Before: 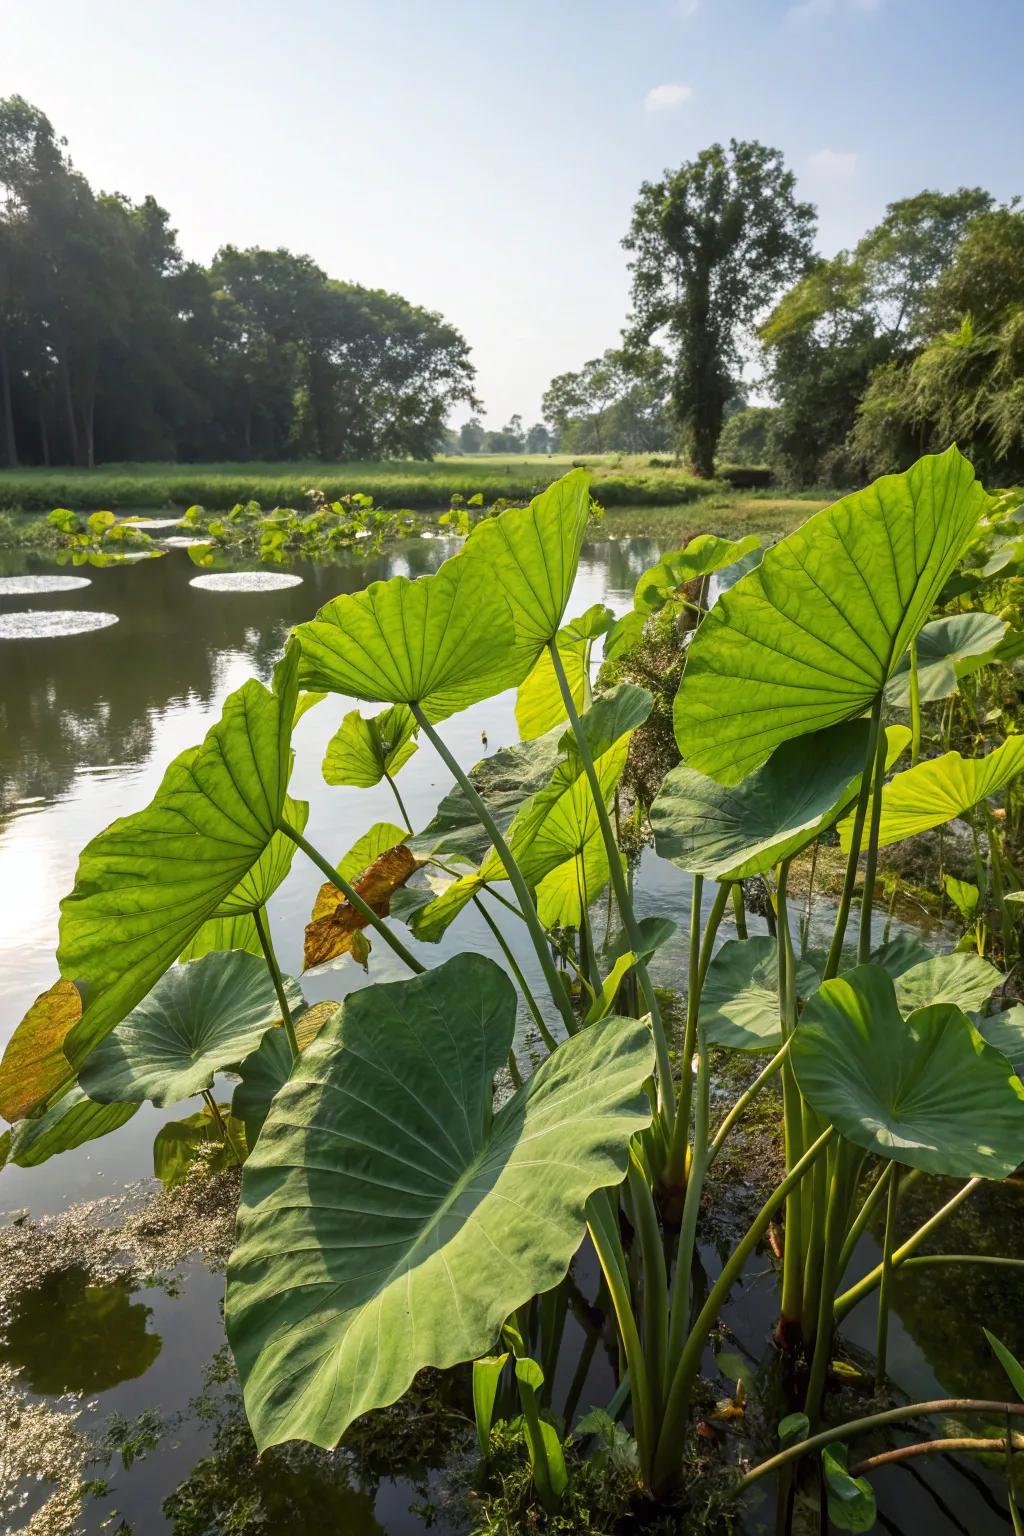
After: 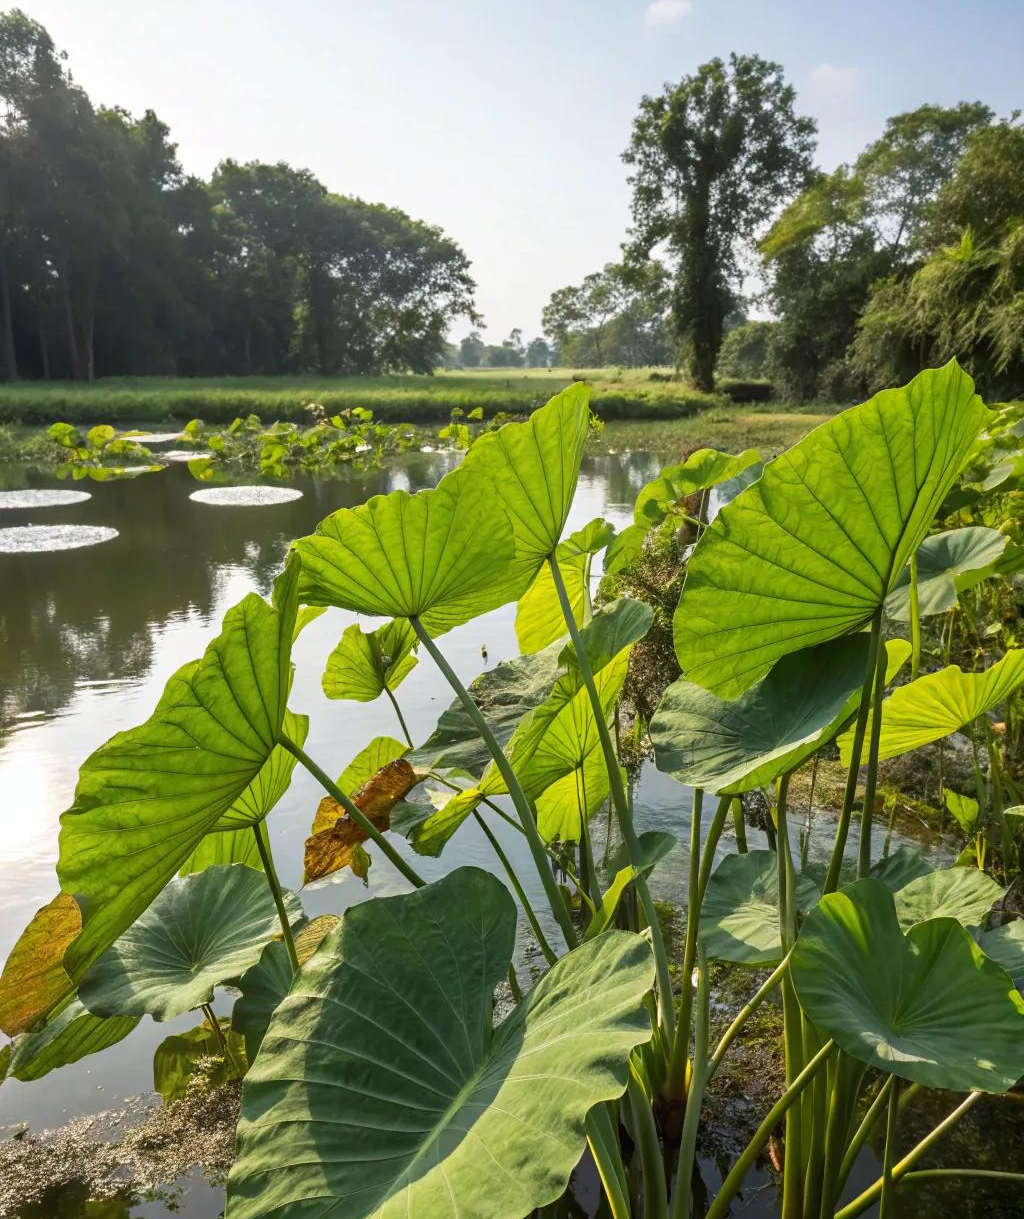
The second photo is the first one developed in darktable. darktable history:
crop and rotate: top 5.65%, bottom 14.972%
